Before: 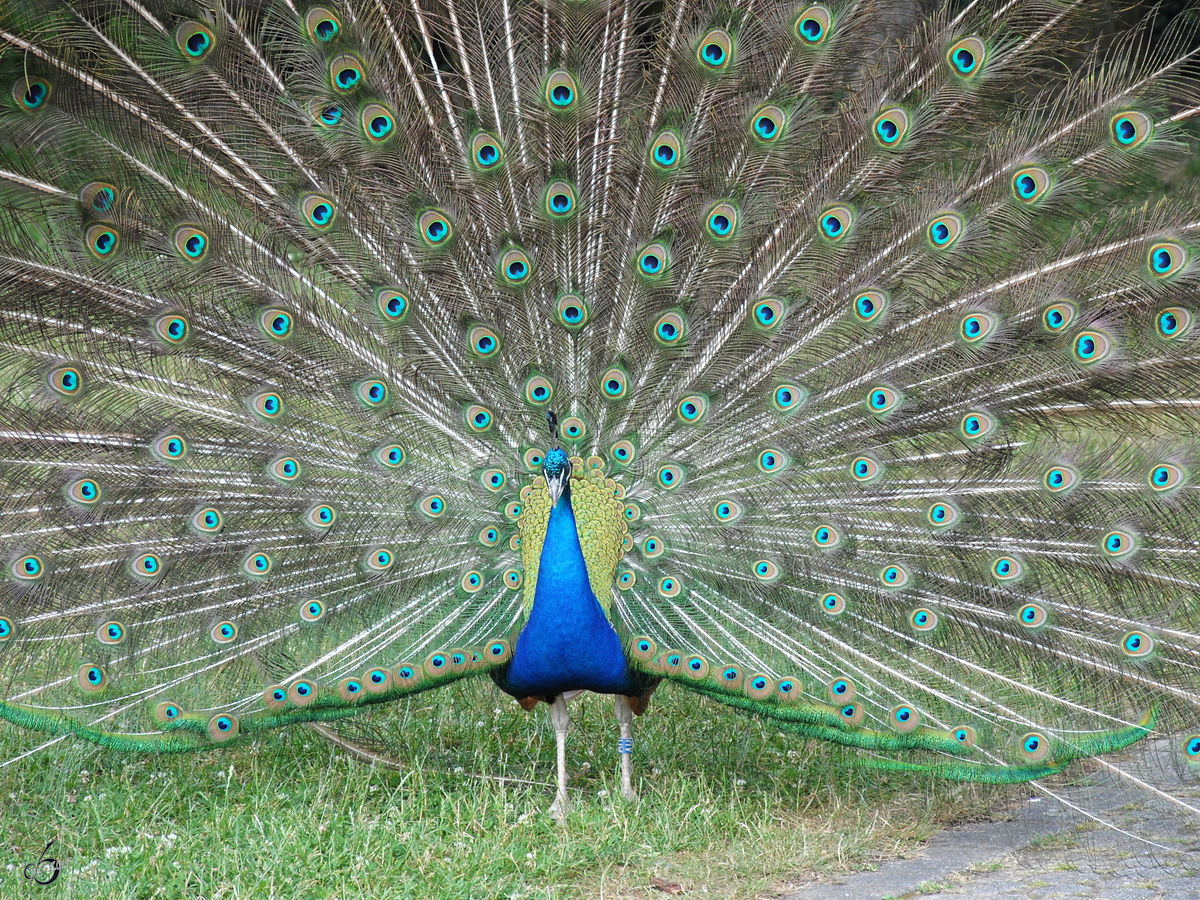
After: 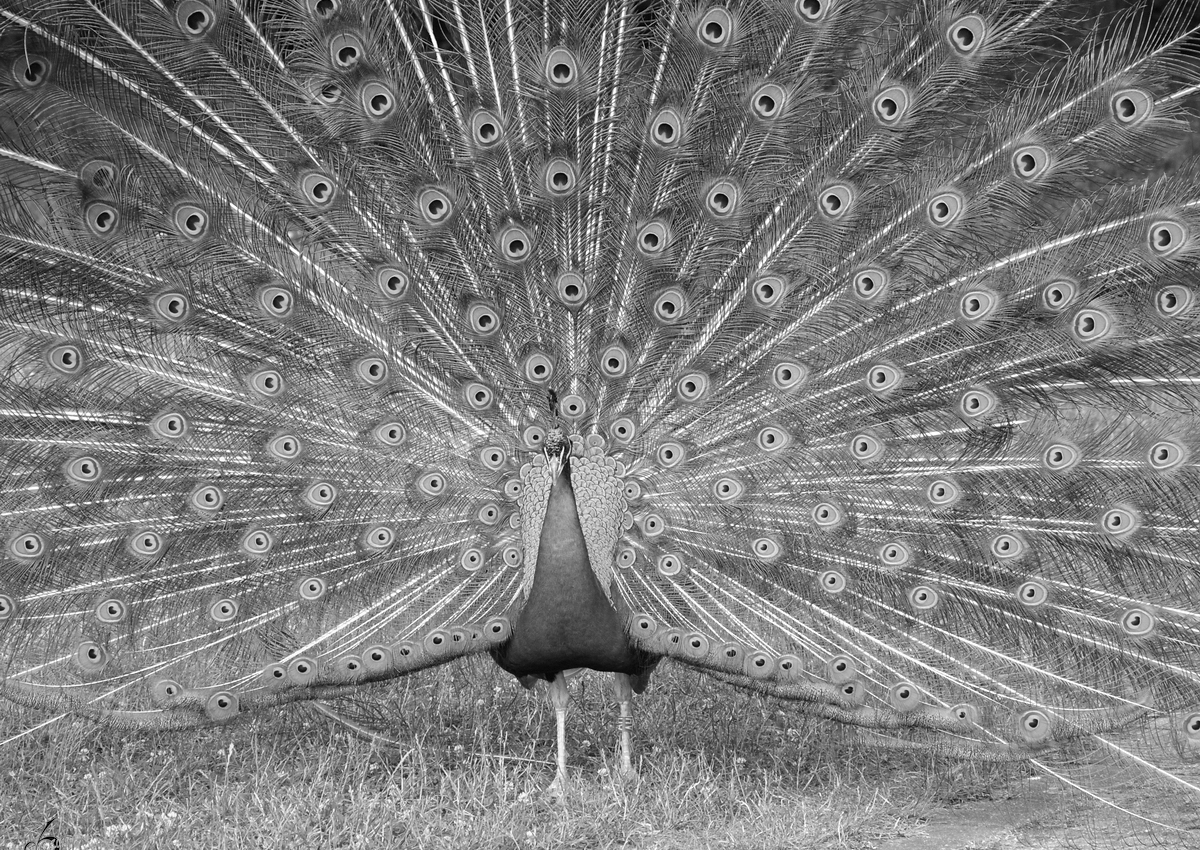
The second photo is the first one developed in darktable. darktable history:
crop and rotate: top 2.479%, bottom 3.018%
monochrome: size 1
